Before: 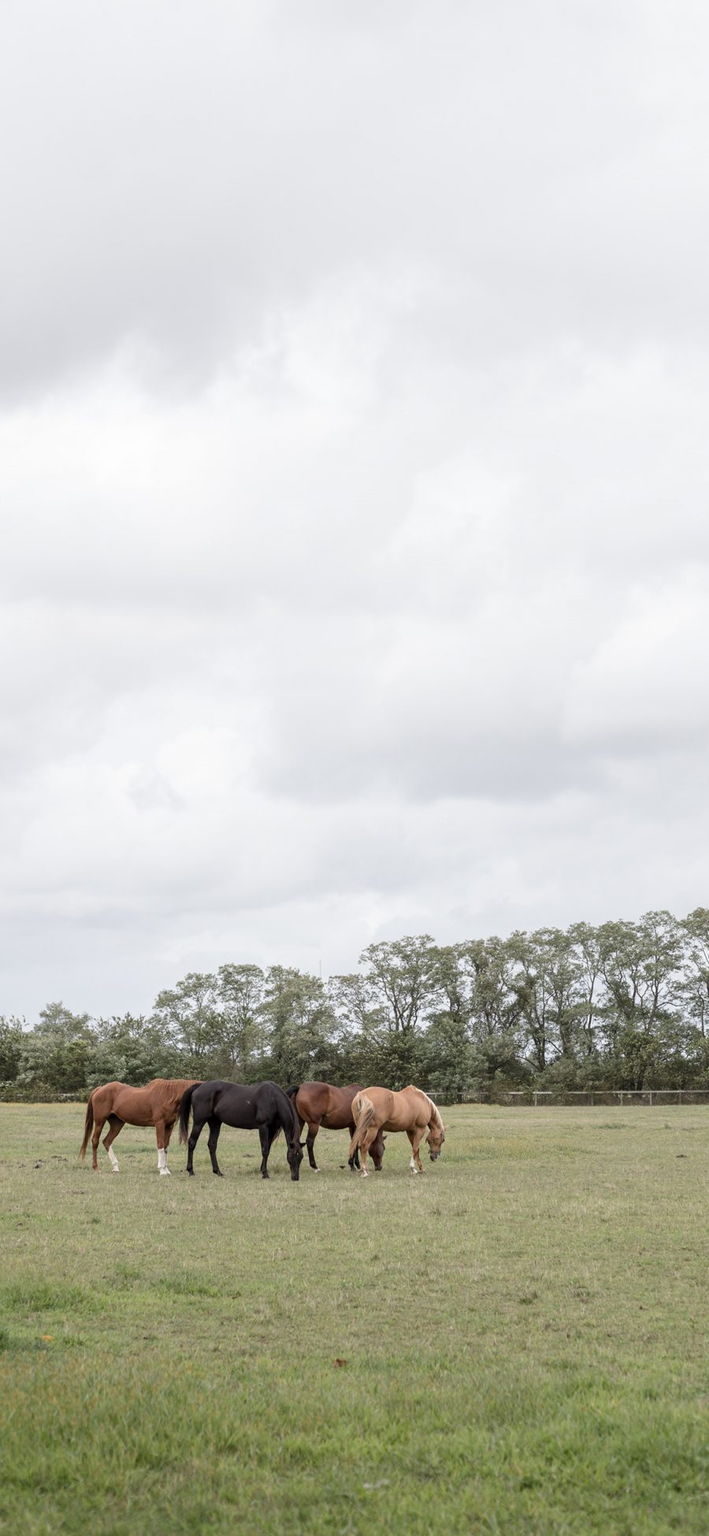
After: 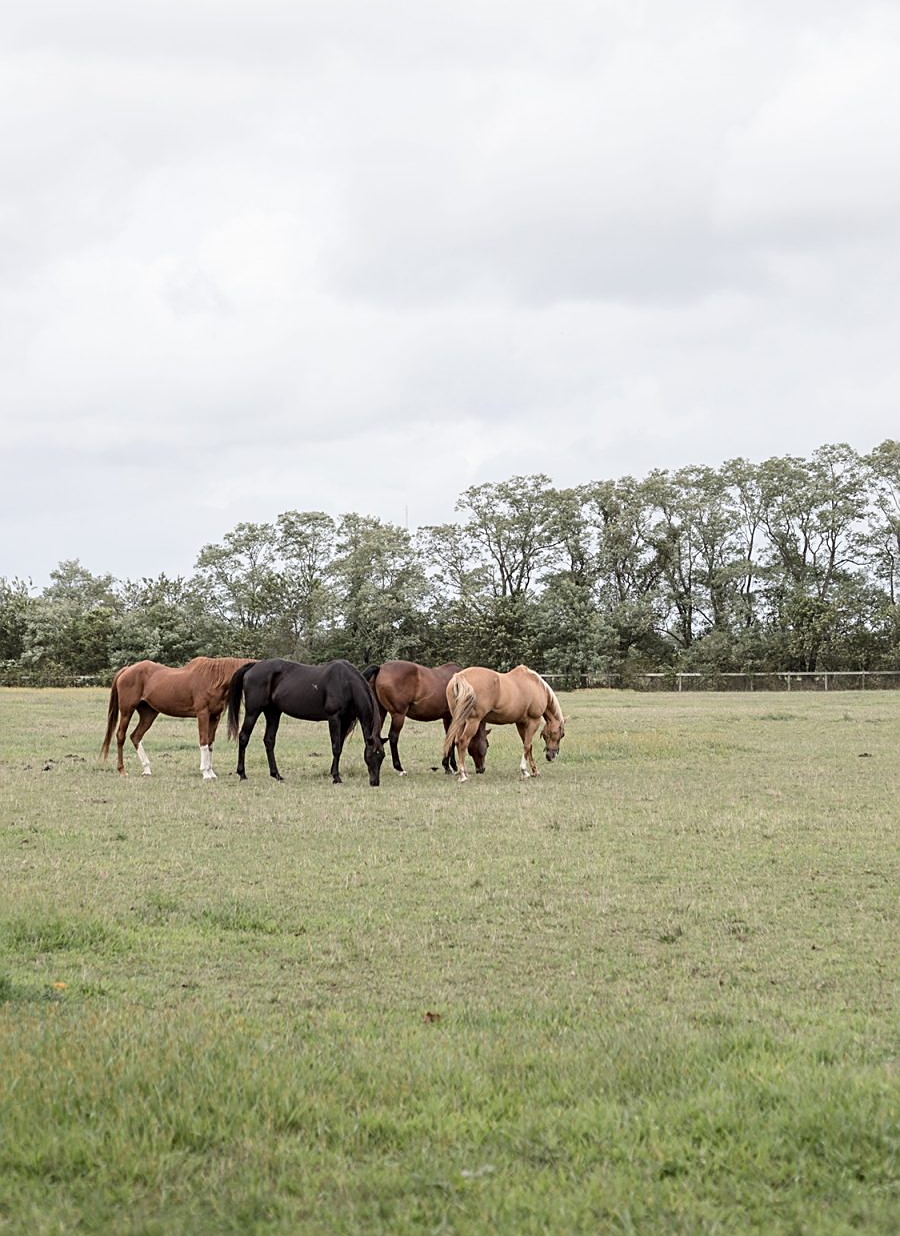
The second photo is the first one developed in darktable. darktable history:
crop and rotate: top 36.556%
sharpen: on, module defaults
tone curve: curves: ch0 [(0, 0) (0.004, 0.002) (0.02, 0.013) (0.218, 0.218) (0.664, 0.718) (0.832, 0.873) (1, 1)], color space Lab, independent channels, preserve colors none
